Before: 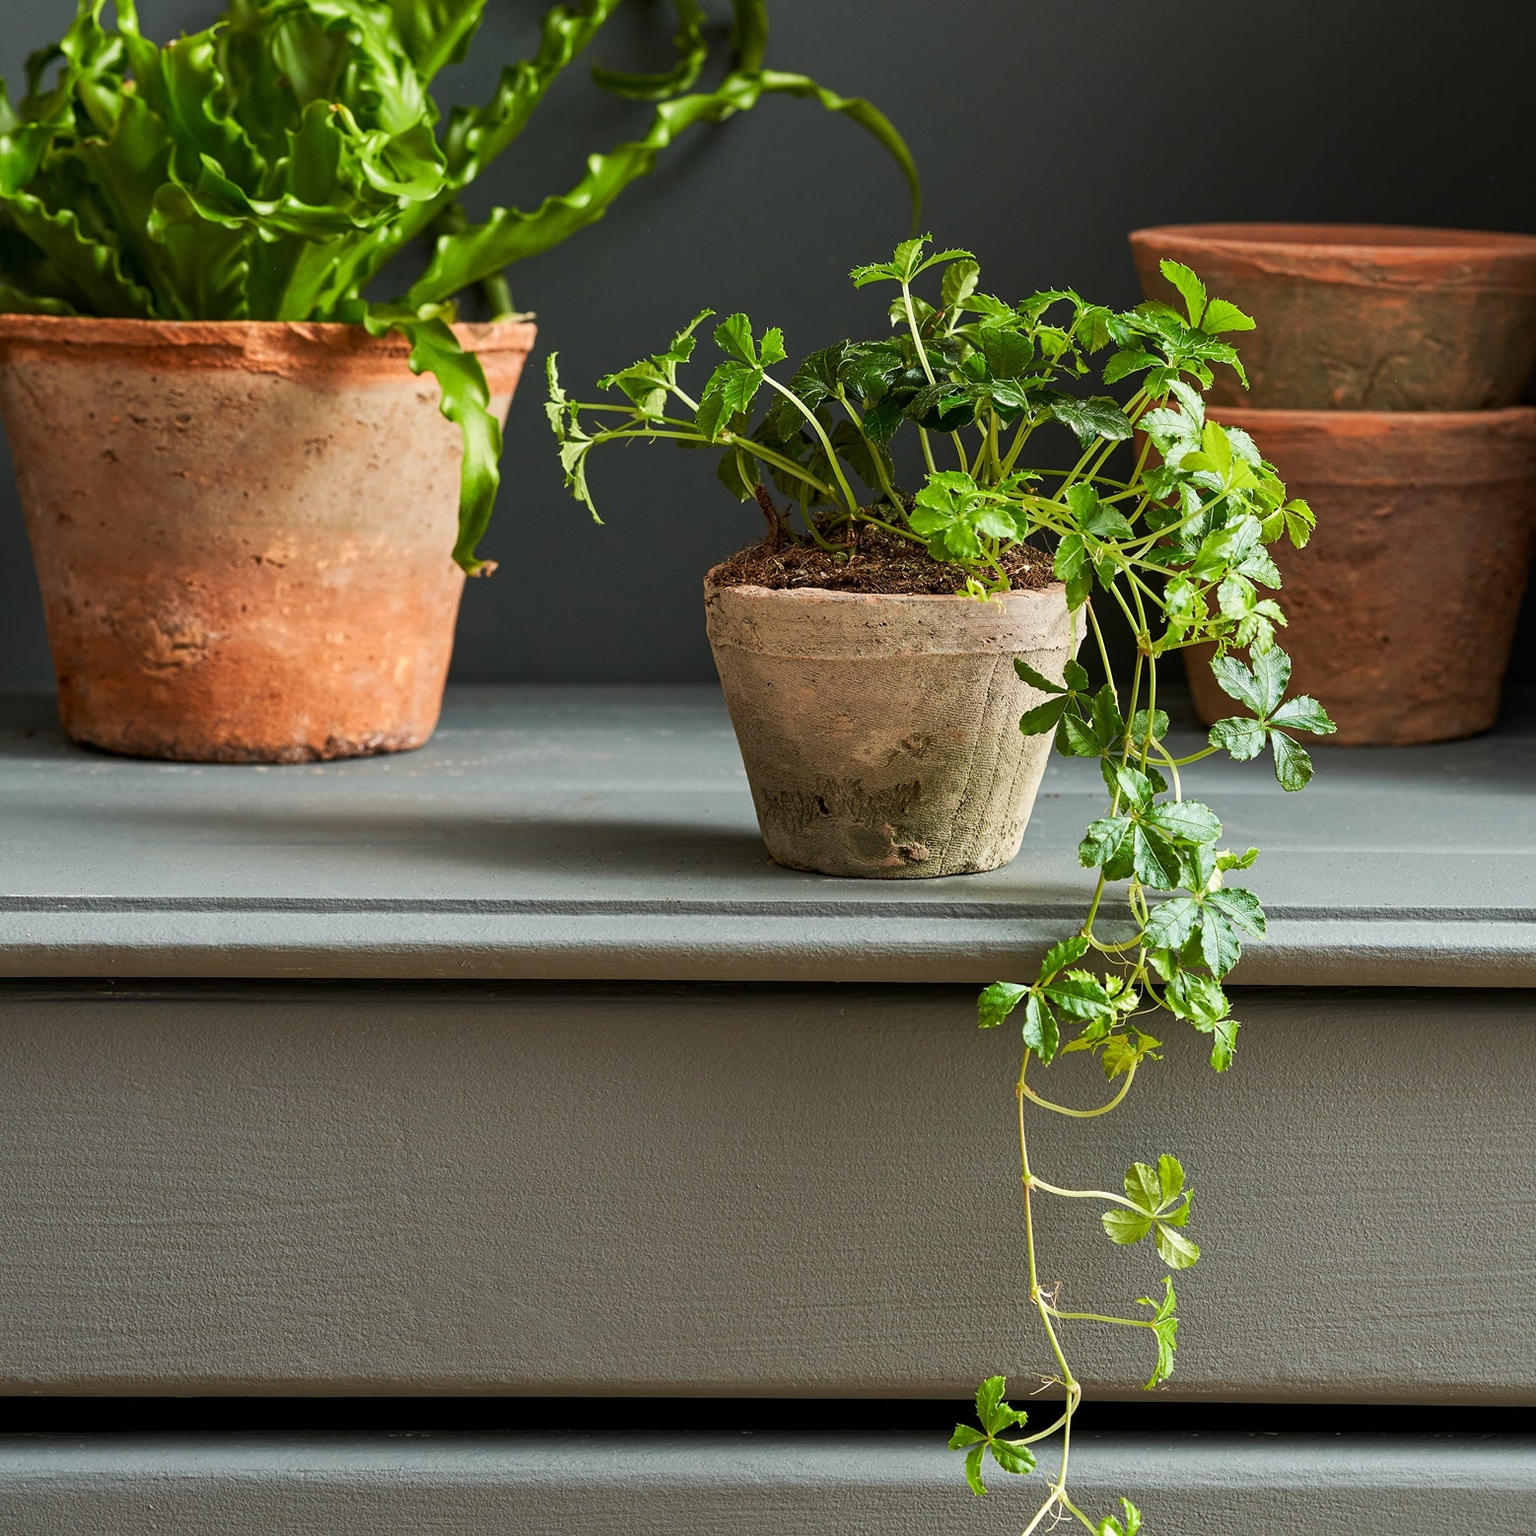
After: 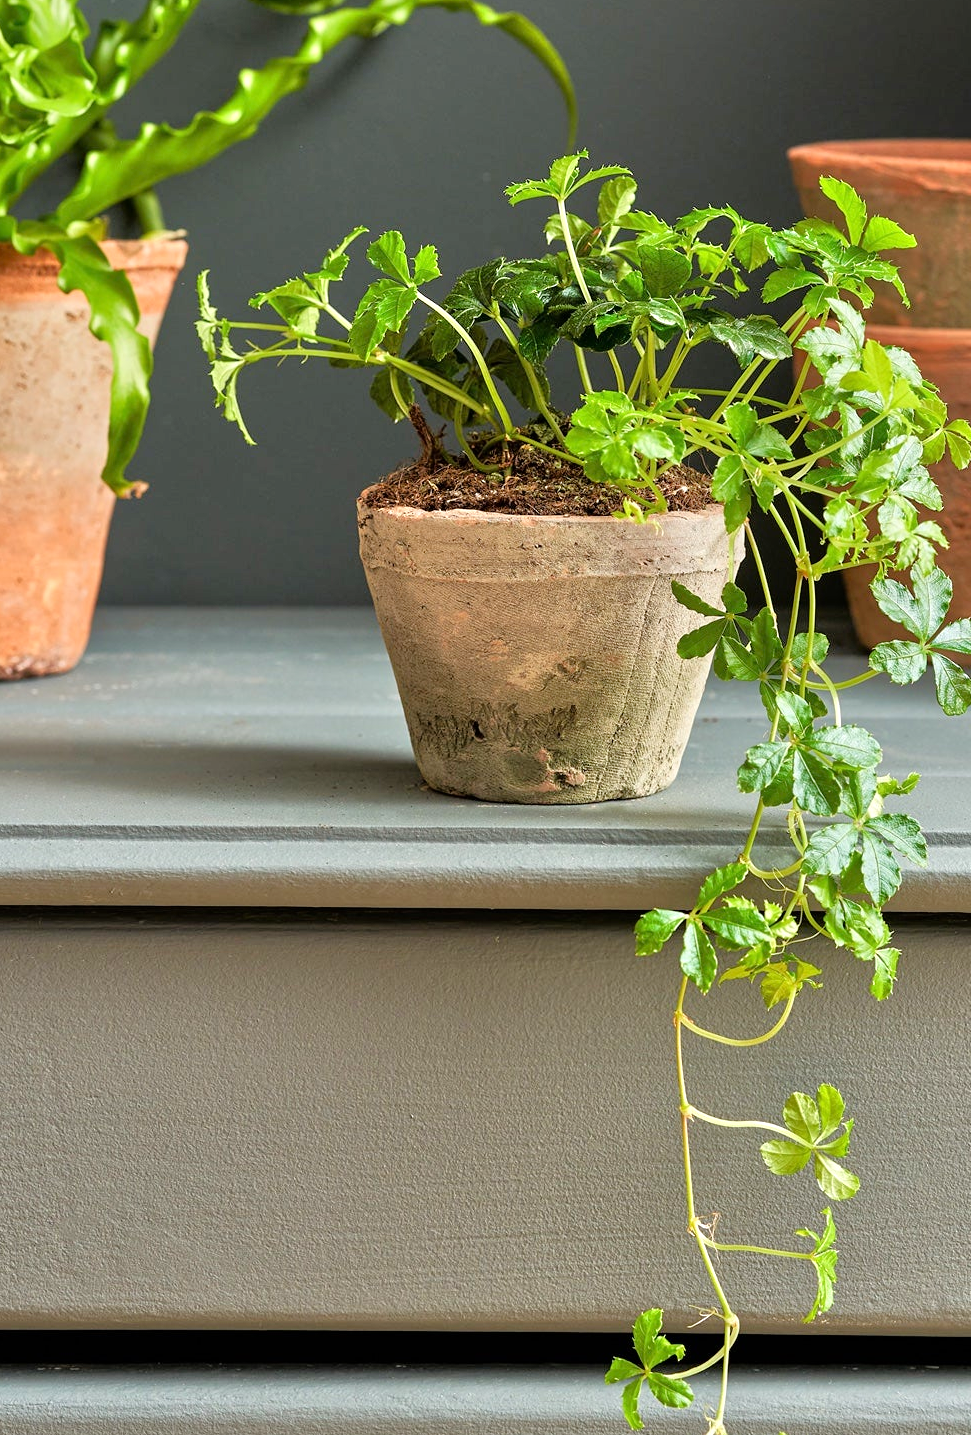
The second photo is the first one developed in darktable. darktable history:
crop and rotate: left 22.918%, top 5.629%, right 14.711%, bottom 2.247%
tone equalizer: -7 EV 0.15 EV, -6 EV 0.6 EV, -5 EV 1.15 EV, -4 EV 1.33 EV, -3 EV 1.15 EV, -2 EV 0.6 EV, -1 EV 0.15 EV, mask exposure compensation -0.5 EV
